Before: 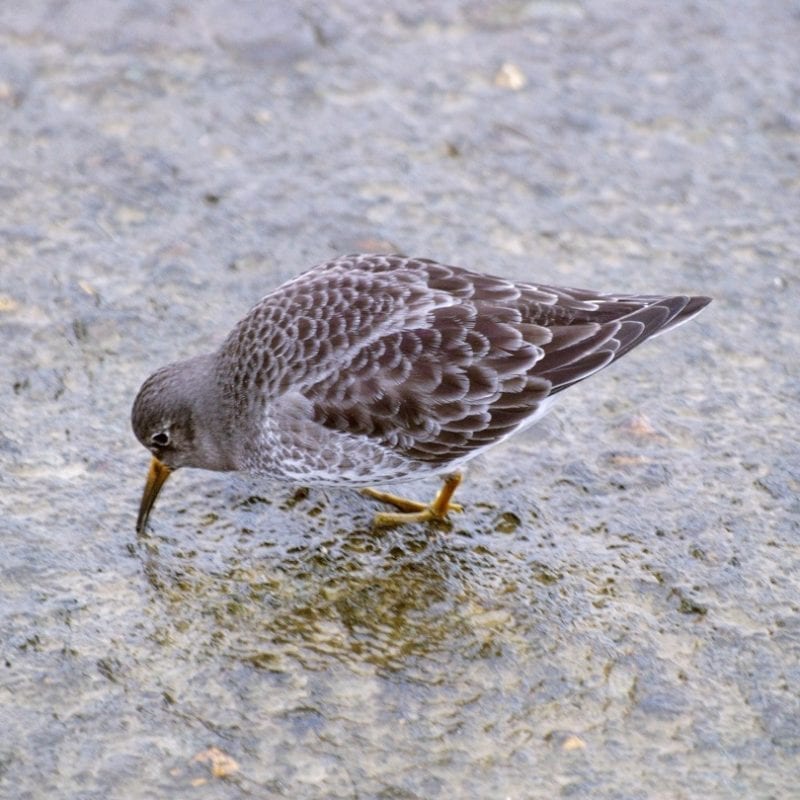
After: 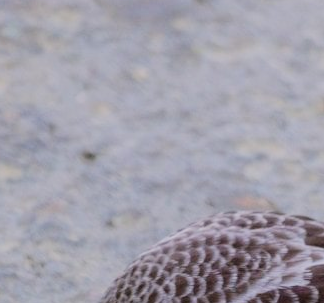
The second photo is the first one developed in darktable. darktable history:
crop: left 15.452%, top 5.459%, right 43.956%, bottom 56.62%
filmic rgb: black relative exposure -7.15 EV, white relative exposure 5.36 EV, hardness 3.02, color science v6 (2022)
